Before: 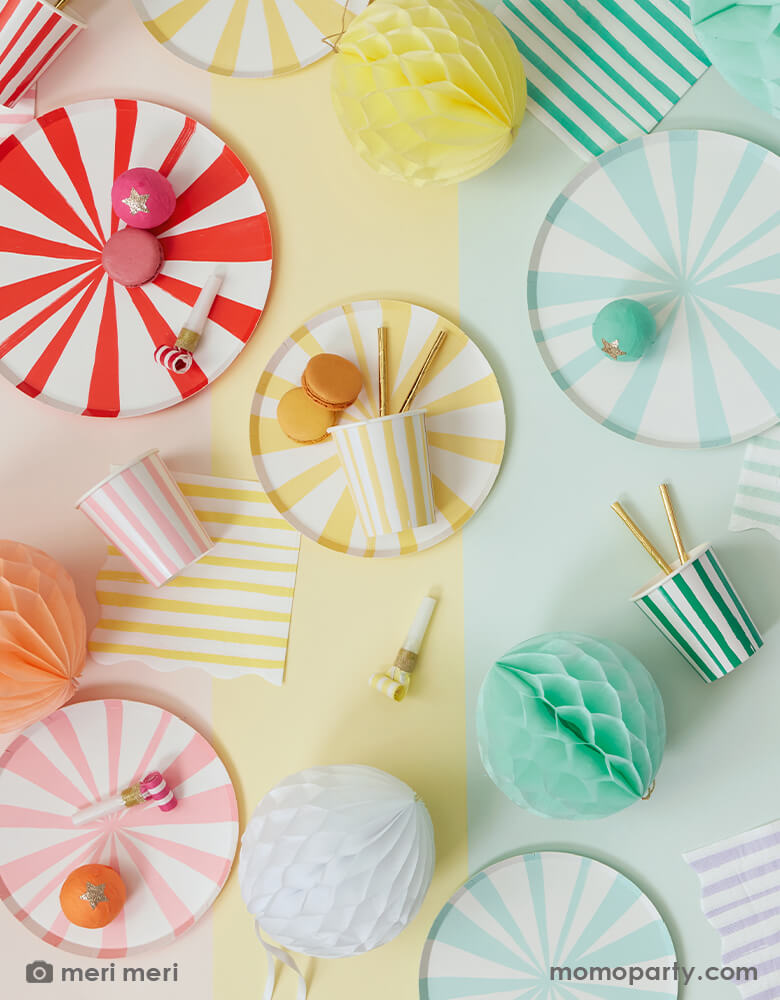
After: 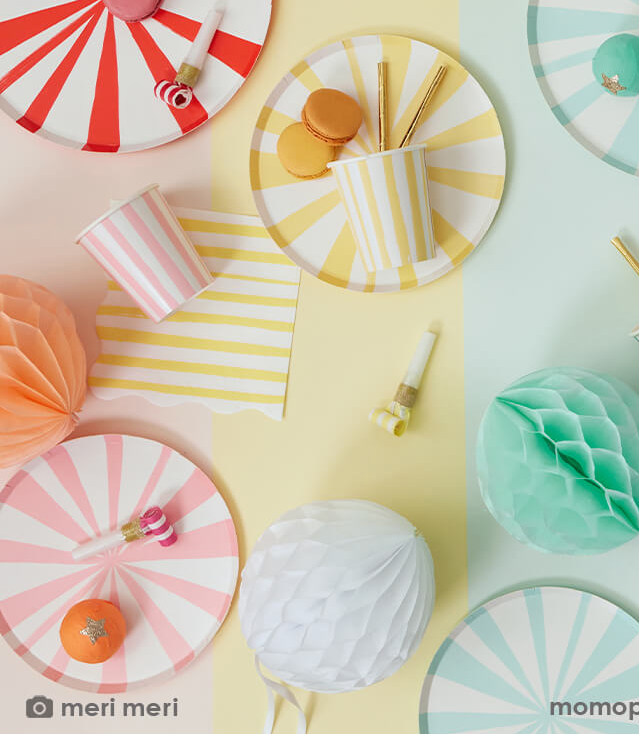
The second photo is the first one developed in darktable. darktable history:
crop: top 26.53%, right 18.028%
tone equalizer: on, module defaults
